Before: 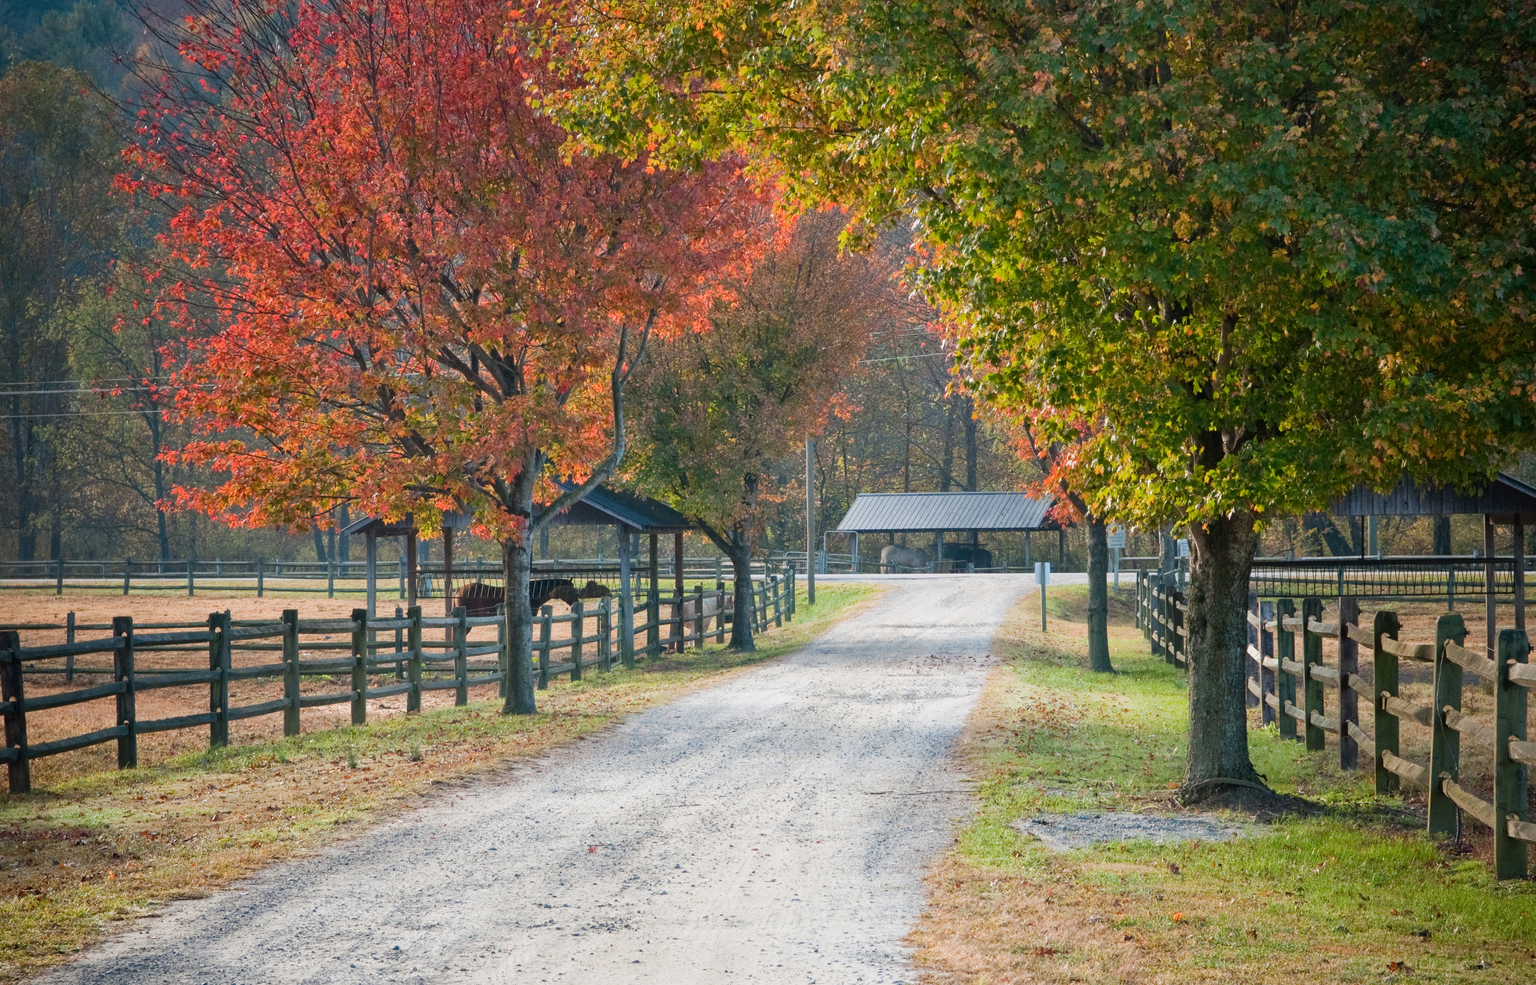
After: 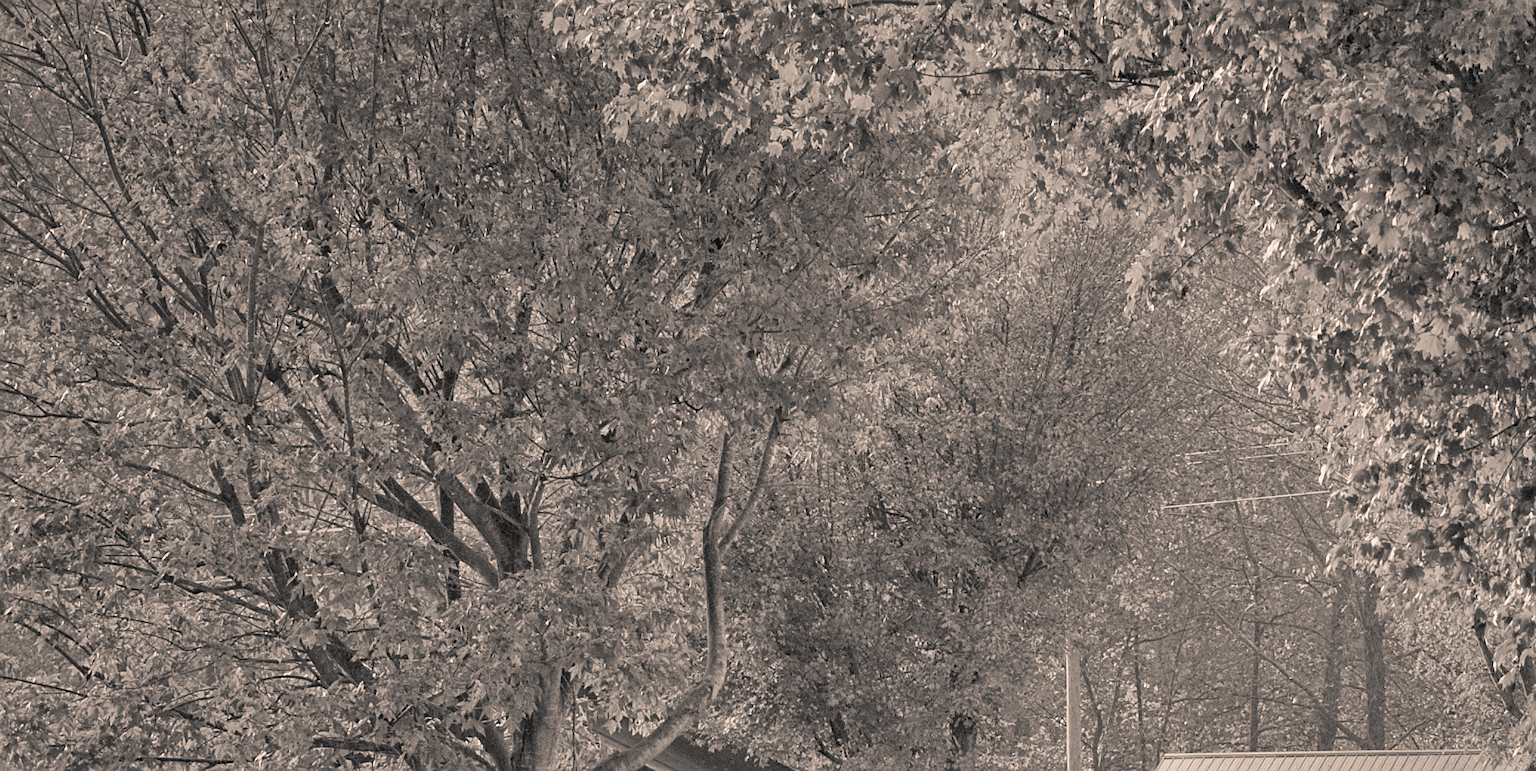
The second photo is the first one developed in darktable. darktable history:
exposure: exposure 0.61 EV, compensate highlight preservation false
velvia: strength 75%
filmic rgb: black relative exposure -16 EV, white relative exposure 4.03 EV, target black luminance 0%, hardness 7.62, latitude 72.83%, contrast 0.894, highlights saturation mix 10.45%, shadows ↔ highlights balance -0.374%
sharpen: amount 0.49
color calibration: output gray [0.22, 0.42, 0.37, 0], x 0.372, y 0.386, temperature 4284.44 K
crop: left 15.355%, top 9.204%, right 31.118%, bottom 48.85%
color balance rgb: highlights gain › chroma 2.984%, highlights gain › hue 60.19°, global offset › luminance -0.488%, perceptual saturation grading › global saturation 0.933%, perceptual saturation grading › highlights -17.215%, perceptual saturation grading › mid-tones 32.594%, perceptual saturation grading › shadows 50.531%, global vibrance 20%
shadows and highlights: low approximation 0.01, soften with gaussian
